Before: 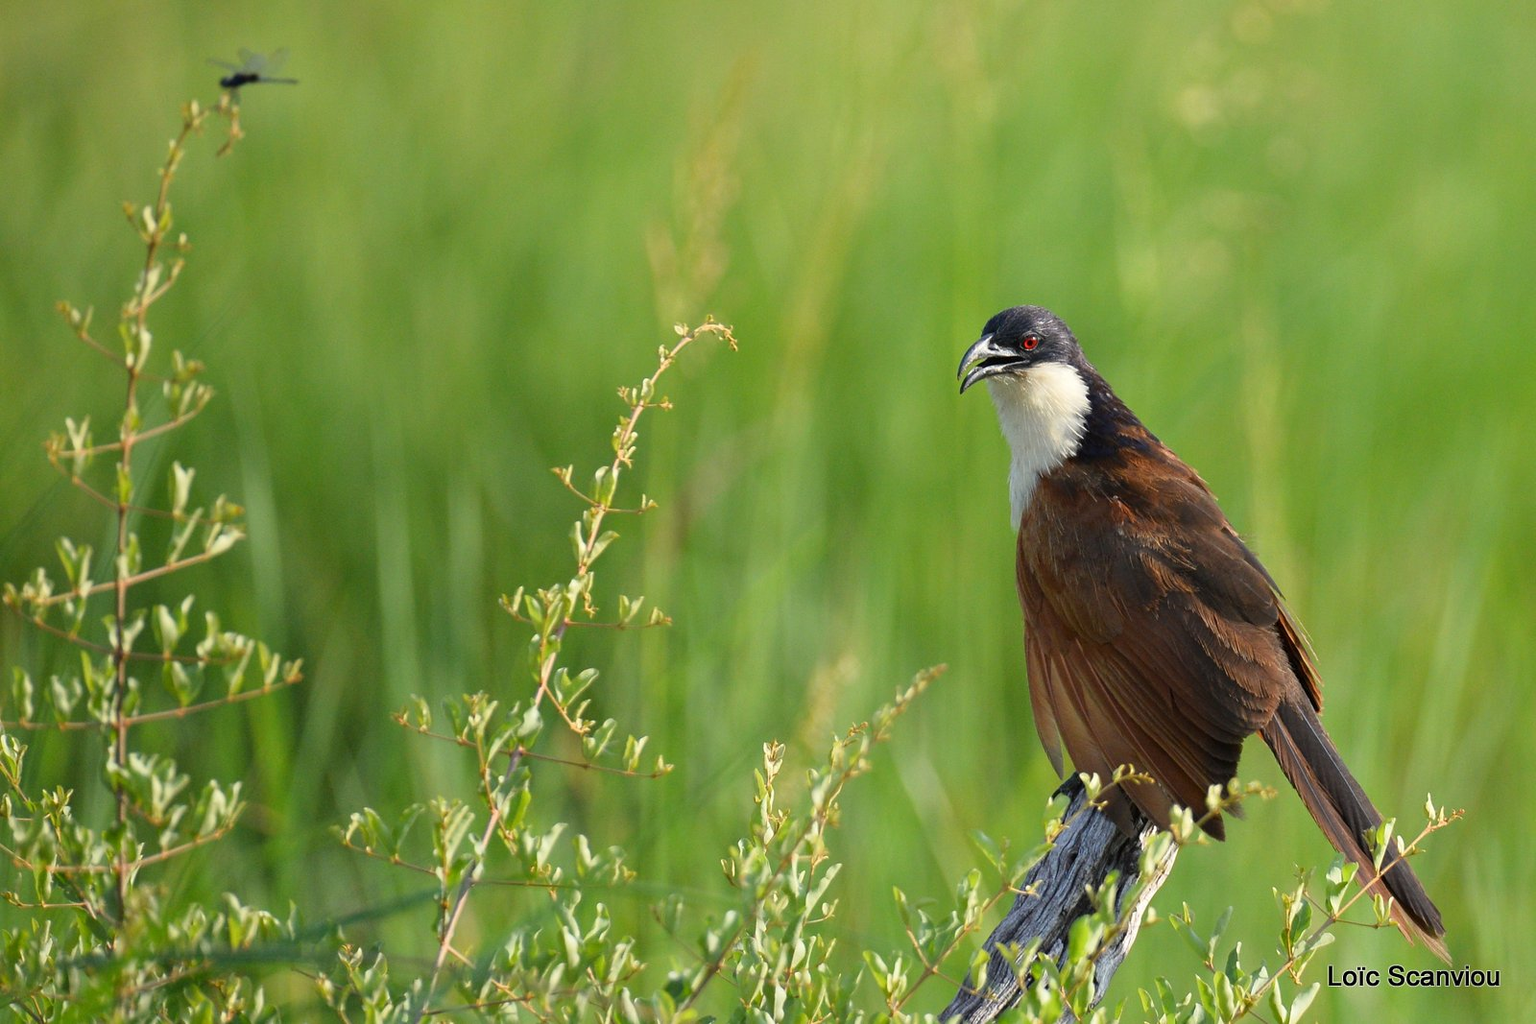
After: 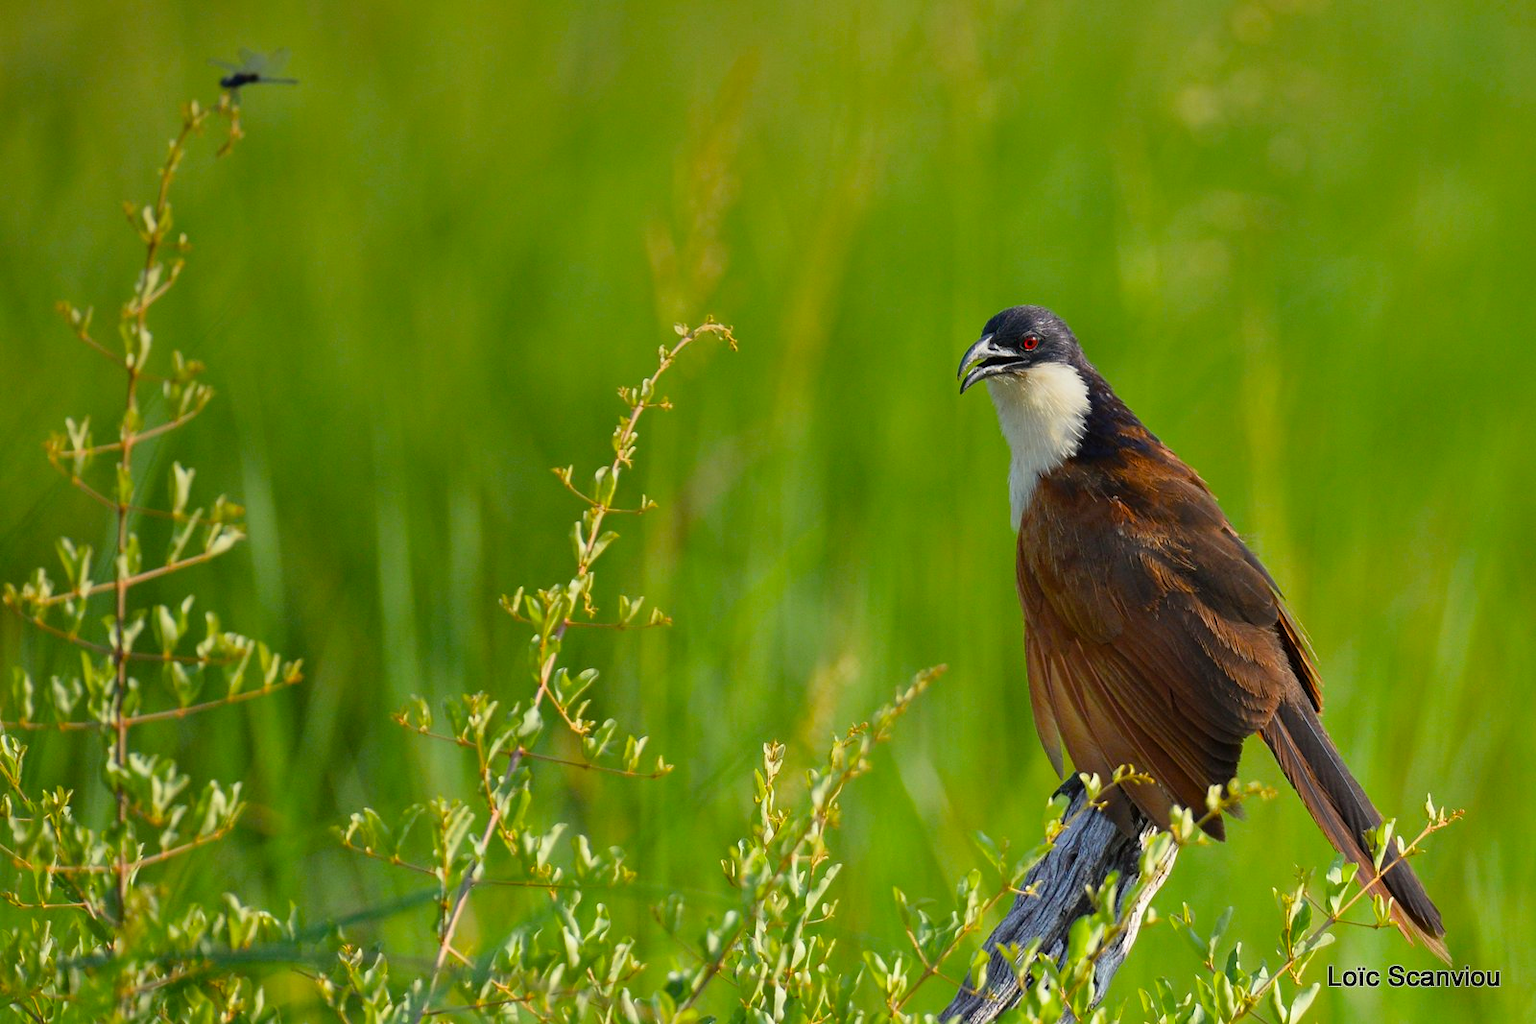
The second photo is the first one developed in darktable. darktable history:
color balance rgb: perceptual saturation grading › global saturation 25%, global vibrance 20%
shadows and highlights: soften with gaussian
graduated density: on, module defaults
